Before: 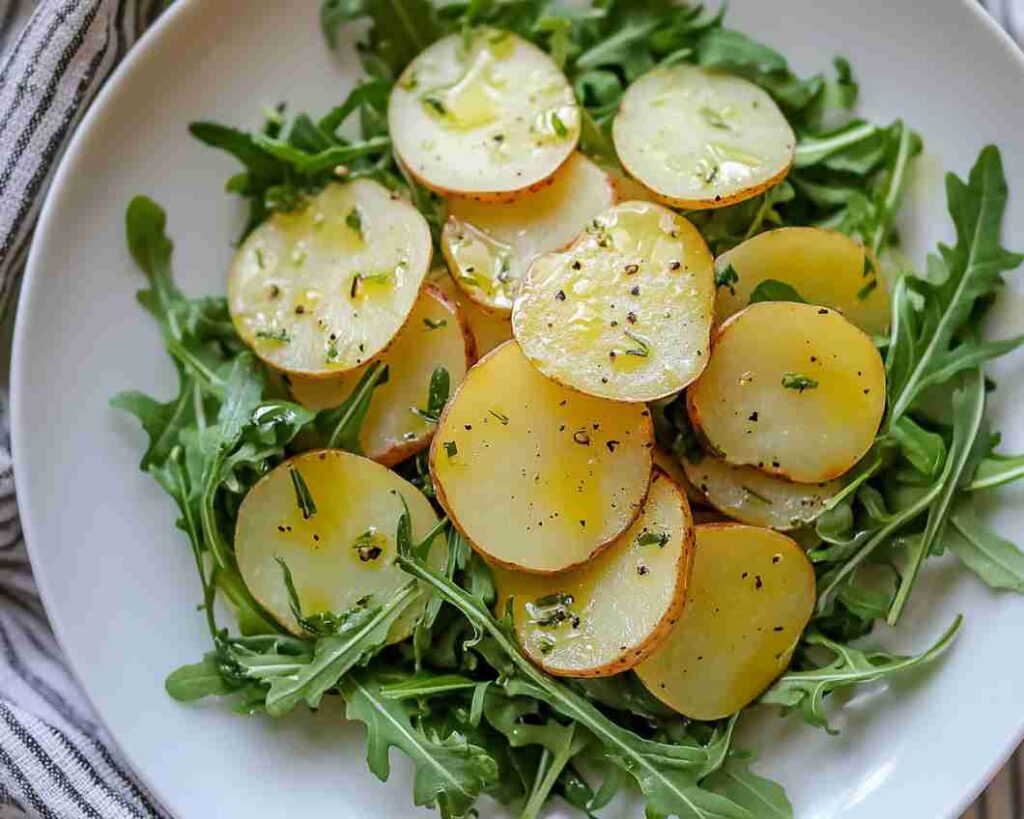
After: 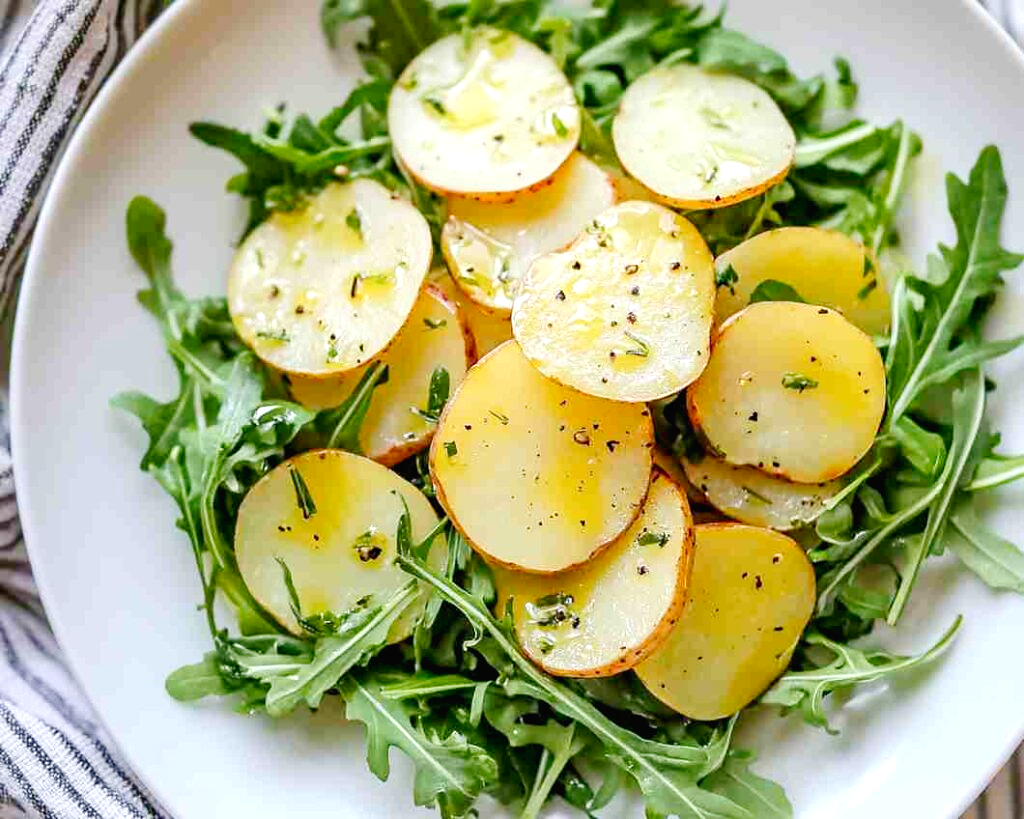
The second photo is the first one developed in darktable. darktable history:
exposure: black level correction 0, exposure 0.499 EV, compensate highlight preservation false
tone curve: curves: ch0 [(0, 0.013) (0.054, 0.018) (0.205, 0.197) (0.289, 0.309) (0.382, 0.437) (0.475, 0.552) (0.666, 0.743) (0.791, 0.85) (1, 0.998)]; ch1 [(0, 0) (0.394, 0.338) (0.449, 0.404) (0.499, 0.498) (0.526, 0.528) (0.543, 0.564) (0.589, 0.633) (0.66, 0.687) (0.783, 0.804) (1, 1)]; ch2 [(0, 0) (0.304, 0.31) (0.403, 0.399) (0.441, 0.421) (0.474, 0.466) (0.498, 0.496) (0.524, 0.538) (0.555, 0.584) (0.633, 0.665) (0.7, 0.711) (1, 1)], preserve colors none
